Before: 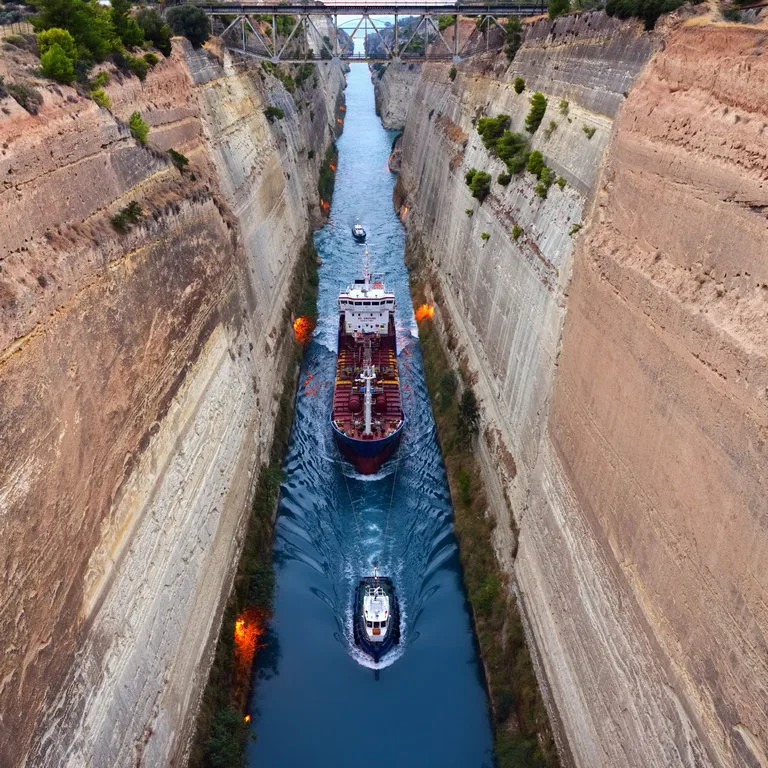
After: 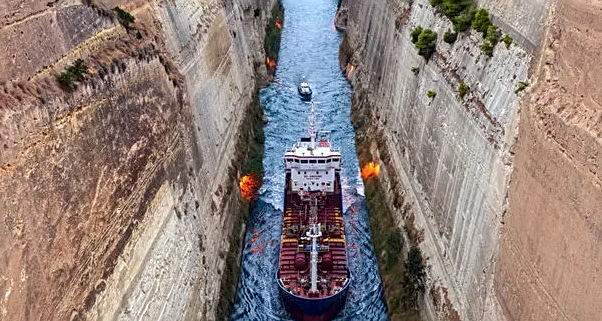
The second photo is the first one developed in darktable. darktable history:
crop: left 7.129%, top 18.517%, right 14.437%, bottom 39.654%
sharpen: on, module defaults
local contrast: highlights 54%, shadows 52%, detail 130%, midtone range 0.446
